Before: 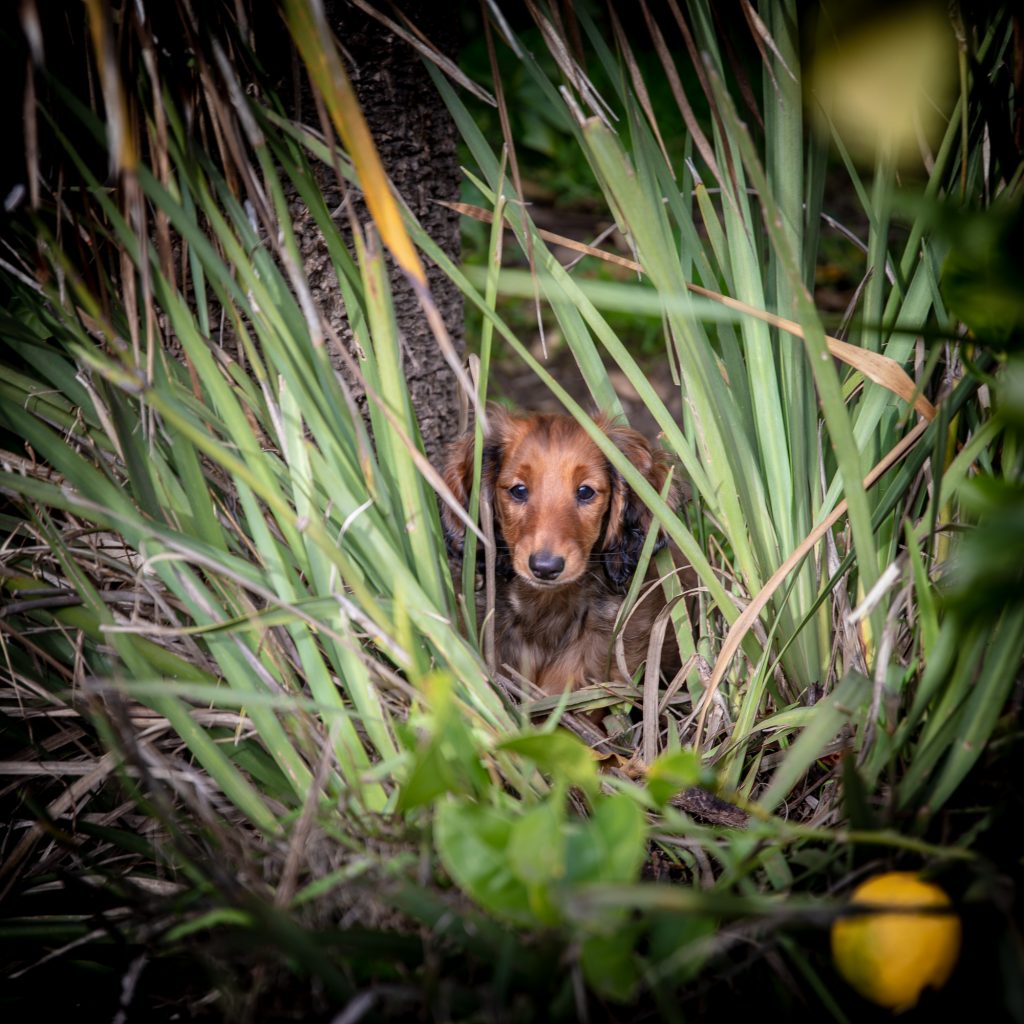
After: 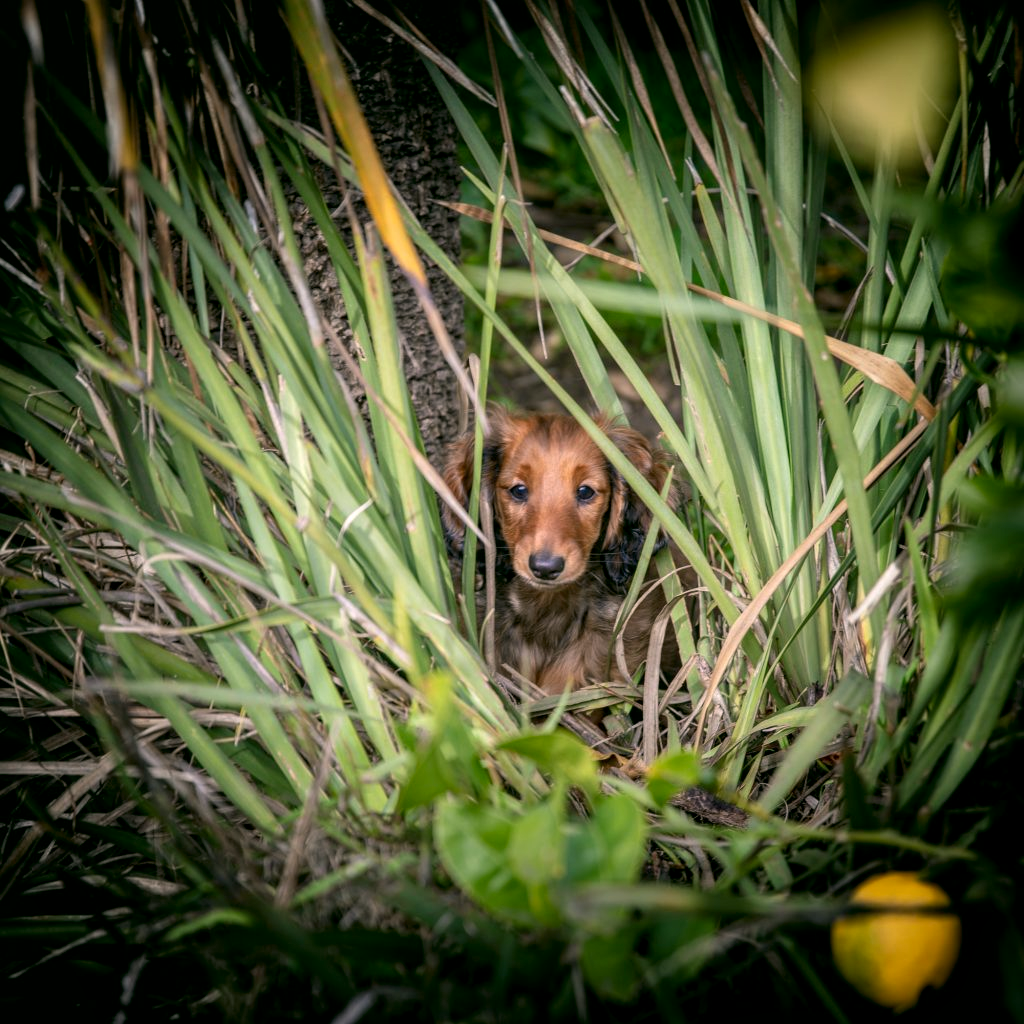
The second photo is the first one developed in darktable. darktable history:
local contrast: highlights 100%, shadows 101%, detail 119%, midtone range 0.2
color correction: highlights a* 3.96, highlights b* 4.93, shadows a* -7.74, shadows b* 4.57
